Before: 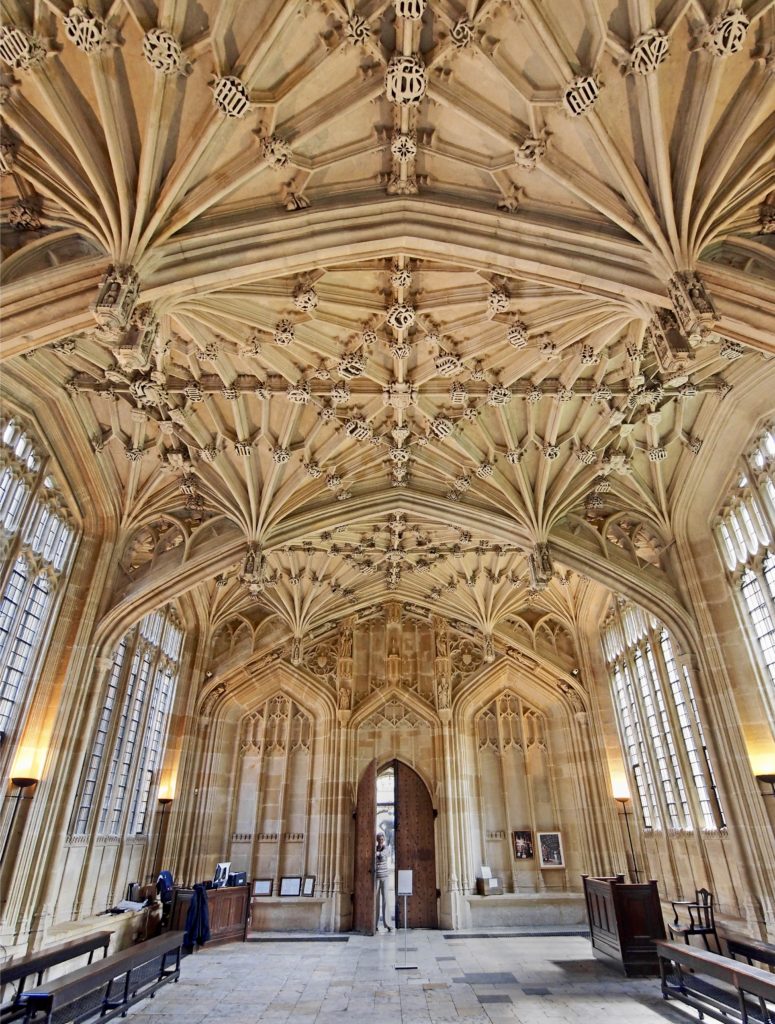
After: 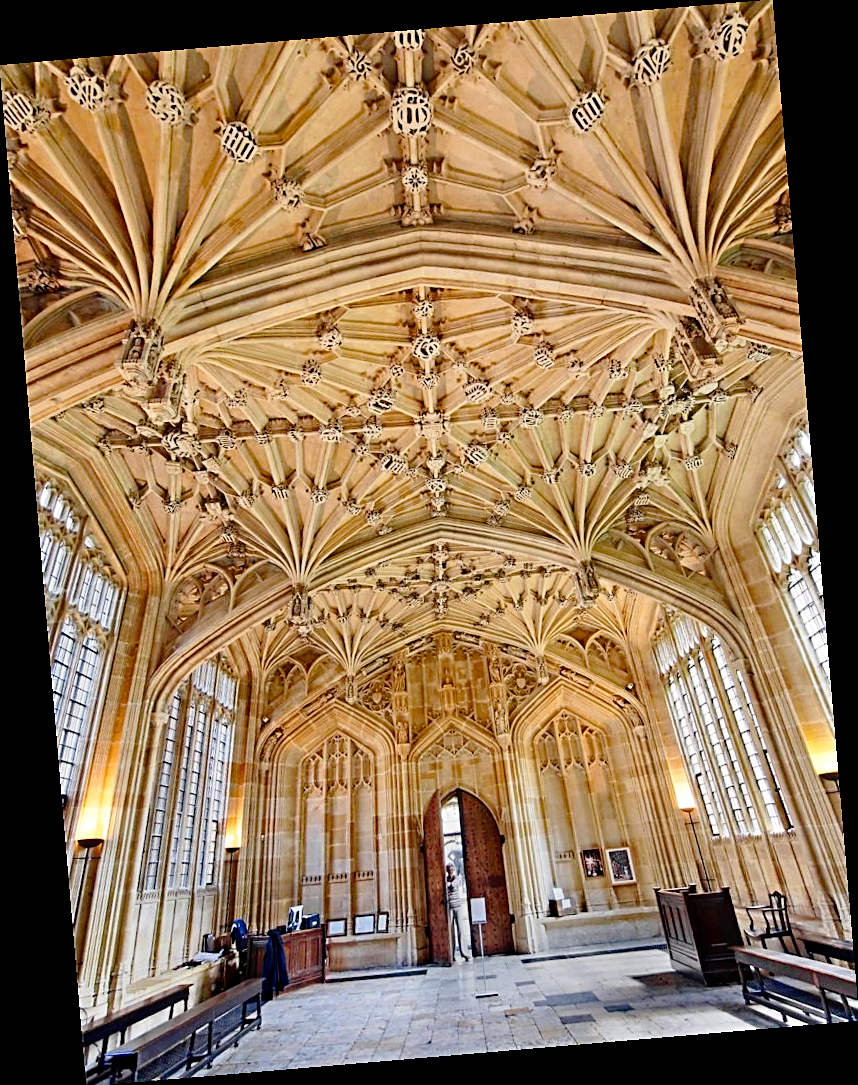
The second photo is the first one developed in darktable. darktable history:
rotate and perspective: rotation -4.86°, automatic cropping off
tone curve: curves: ch0 [(0, 0) (0.003, 0.003) (0.011, 0.006) (0.025, 0.015) (0.044, 0.025) (0.069, 0.034) (0.1, 0.052) (0.136, 0.092) (0.177, 0.157) (0.224, 0.228) (0.277, 0.305) (0.335, 0.392) (0.399, 0.466) (0.468, 0.543) (0.543, 0.612) (0.623, 0.692) (0.709, 0.78) (0.801, 0.865) (0.898, 0.935) (1, 1)], preserve colors none
sharpen: on, module defaults
haze removal: strength 0.29, distance 0.25, compatibility mode true, adaptive false
